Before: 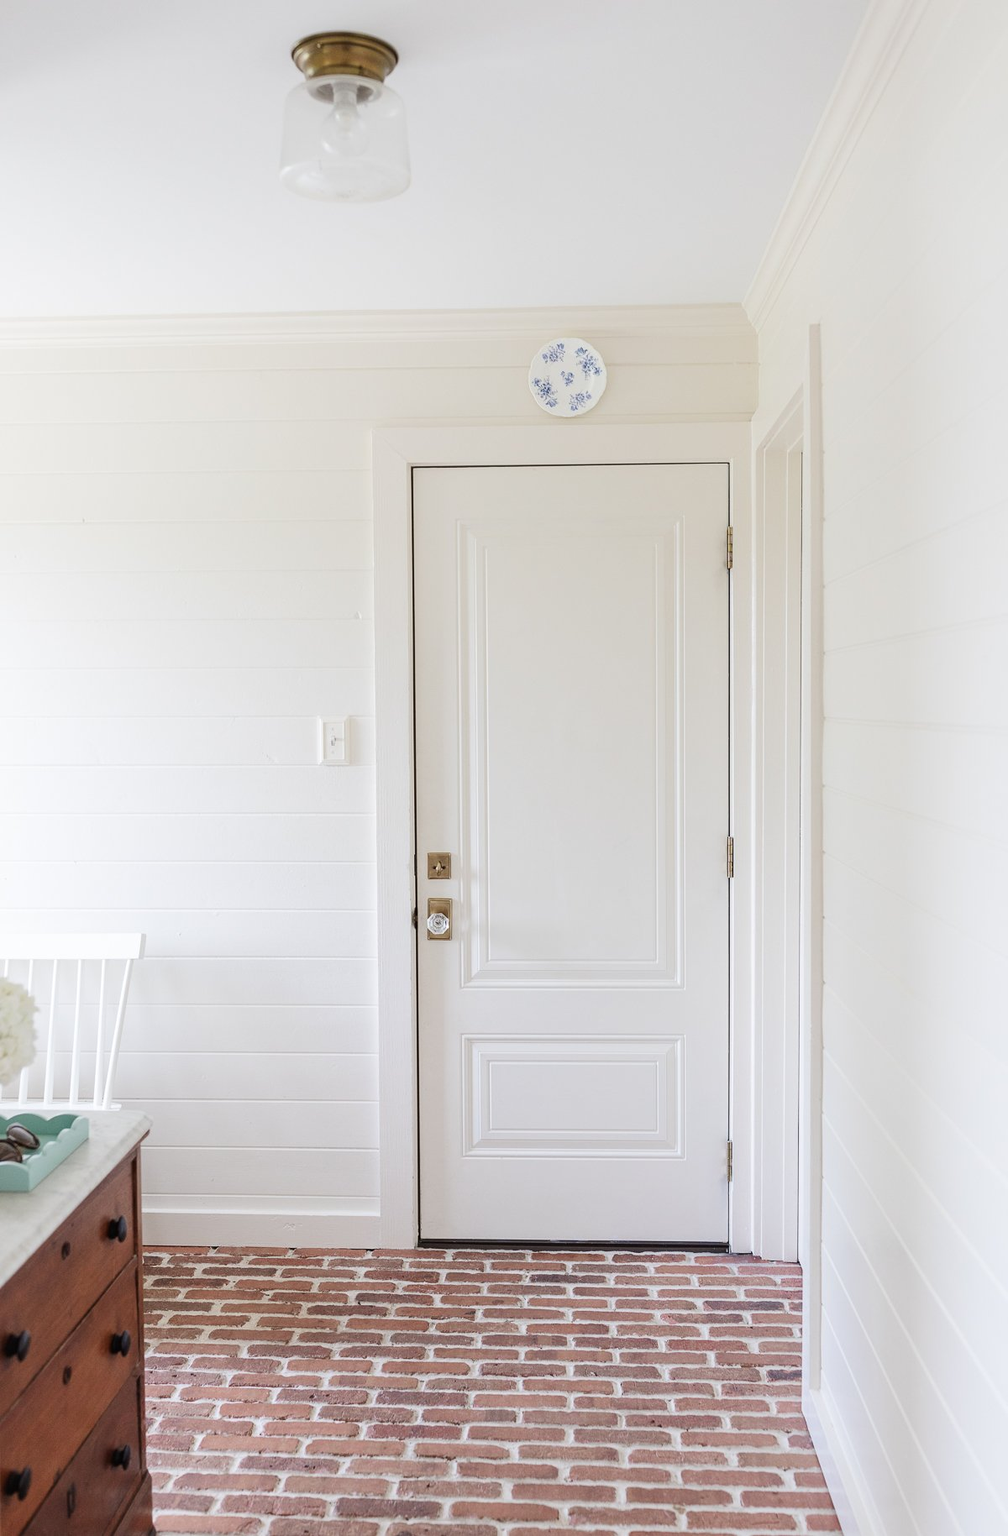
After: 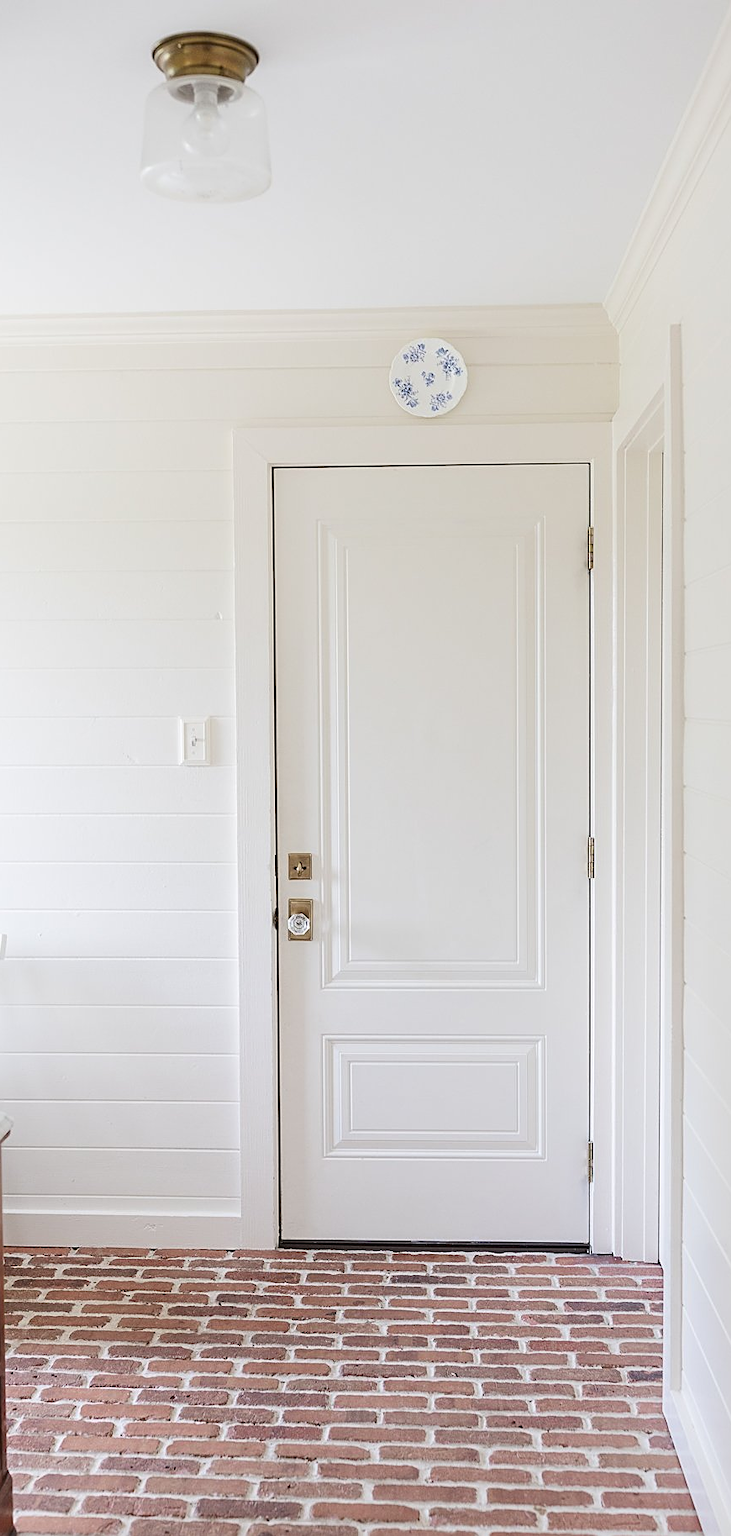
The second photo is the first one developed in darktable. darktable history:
crop: left 13.91%, top 0%, right 13.45%
sharpen: on, module defaults
